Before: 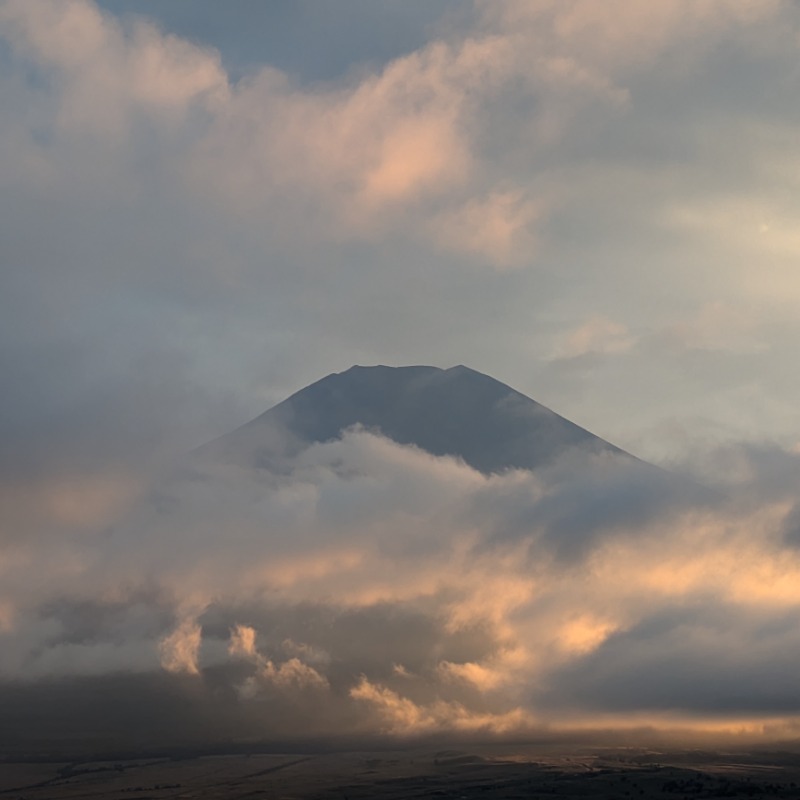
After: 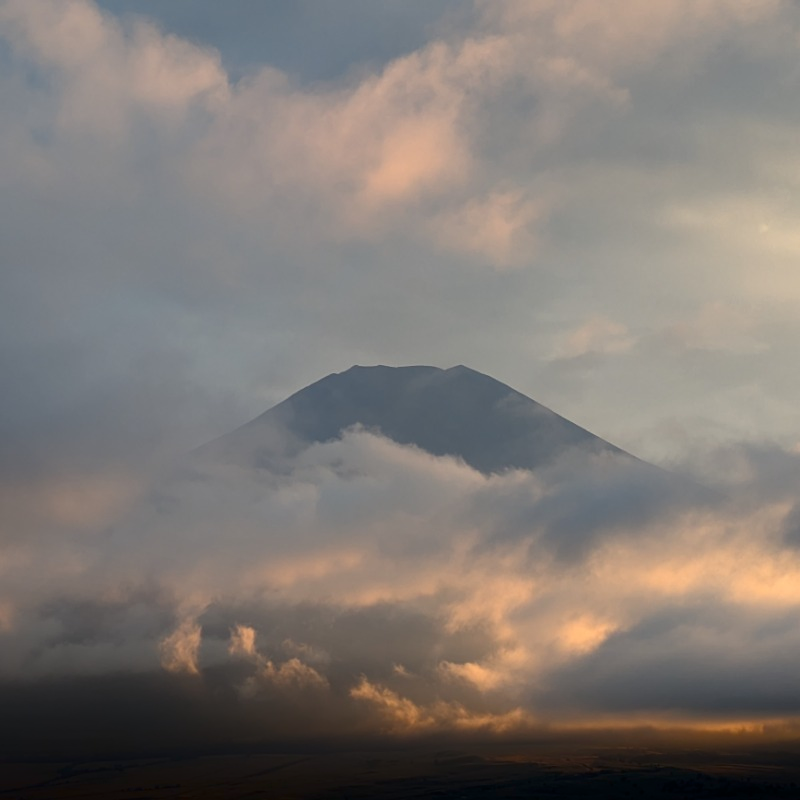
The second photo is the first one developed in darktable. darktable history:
shadows and highlights: shadows -86.18, highlights -36.69, soften with gaussian
